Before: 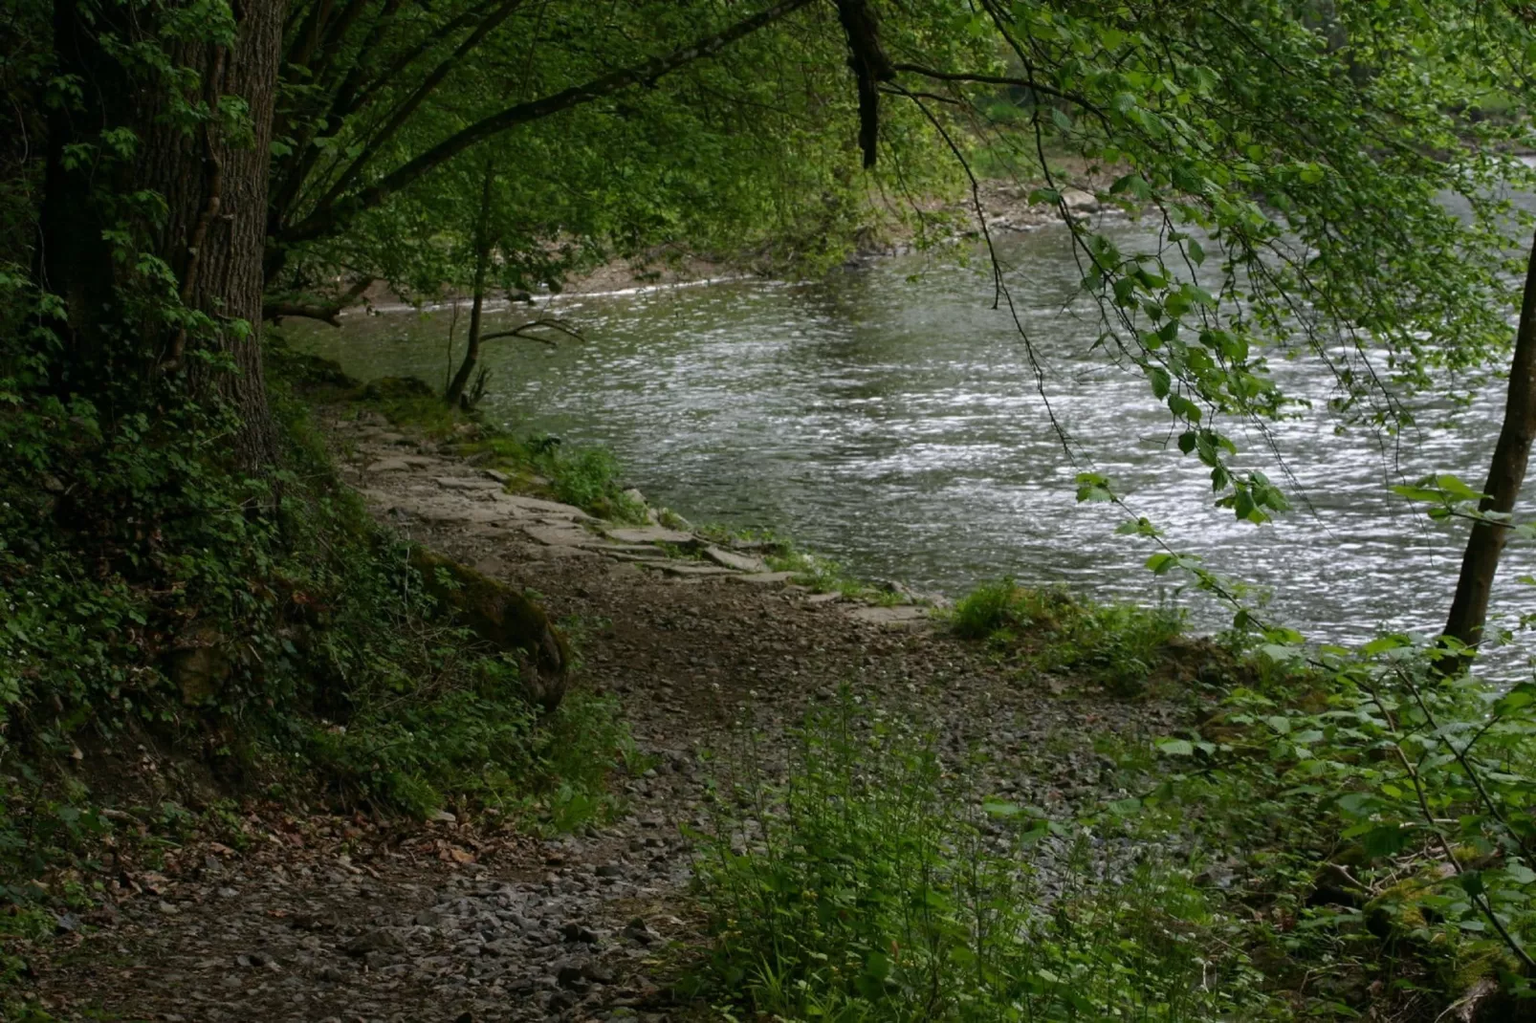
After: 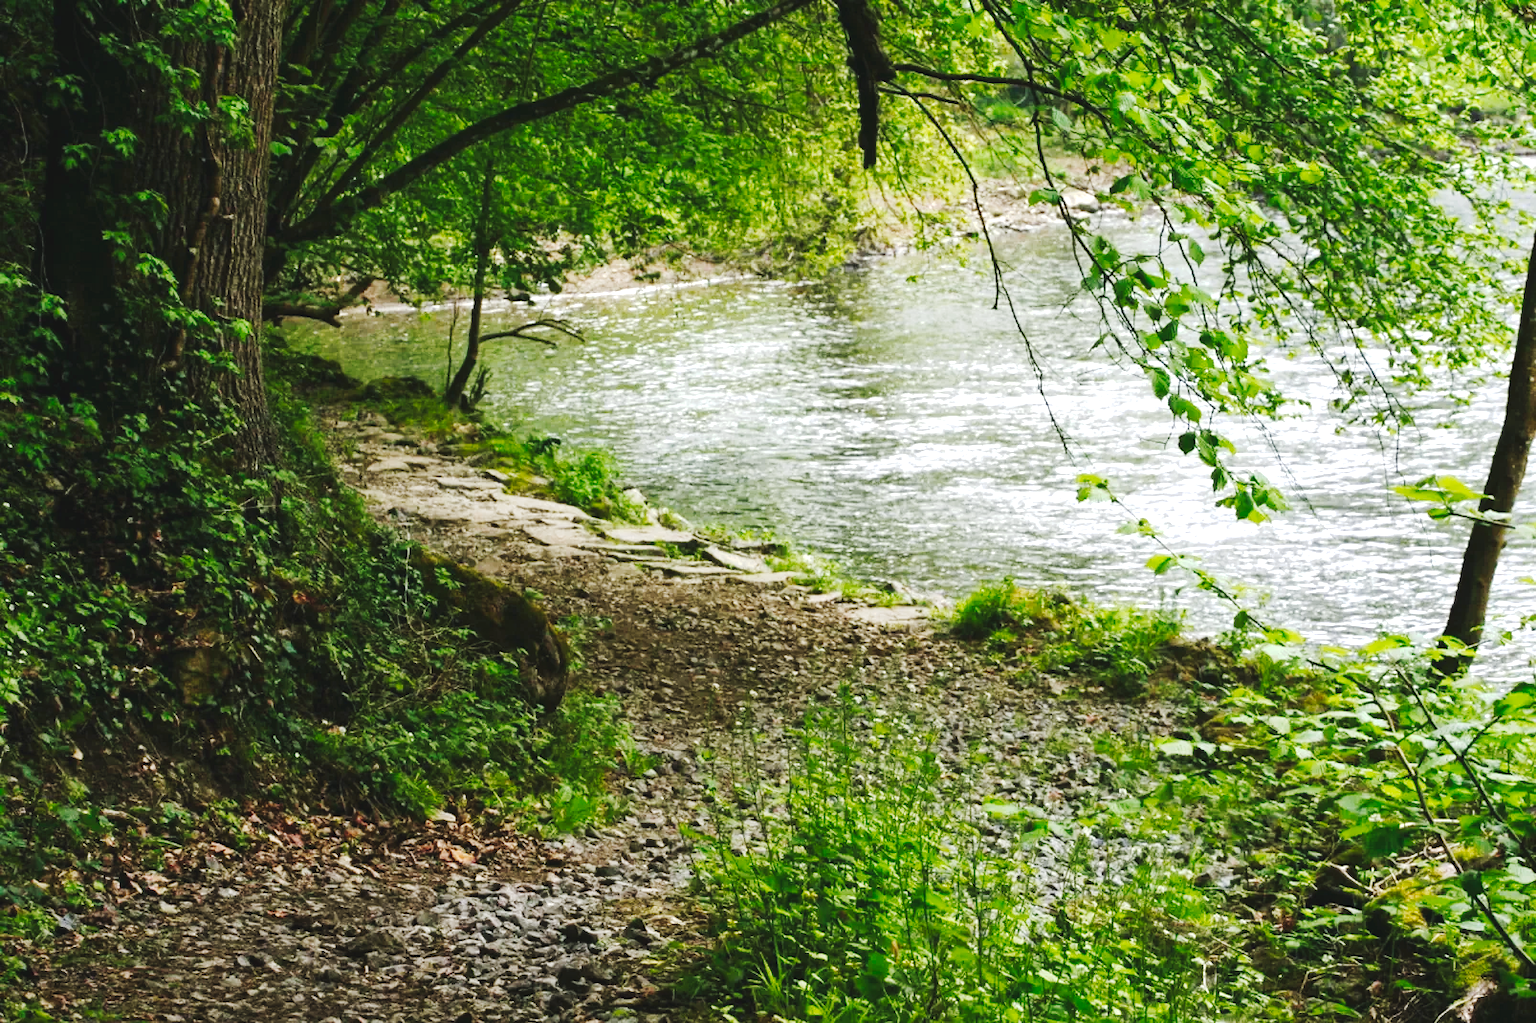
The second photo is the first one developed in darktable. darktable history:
exposure: black level correction 0, exposure 1.459 EV, compensate highlight preservation false
tone curve: curves: ch0 [(0, 0) (0.003, 0.061) (0.011, 0.065) (0.025, 0.066) (0.044, 0.077) (0.069, 0.092) (0.1, 0.106) (0.136, 0.125) (0.177, 0.16) (0.224, 0.206) (0.277, 0.272) (0.335, 0.356) (0.399, 0.472) (0.468, 0.59) (0.543, 0.686) (0.623, 0.766) (0.709, 0.832) (0.801, 0.886) (0.898, 0.929) (1, 1)], preserve colors none
